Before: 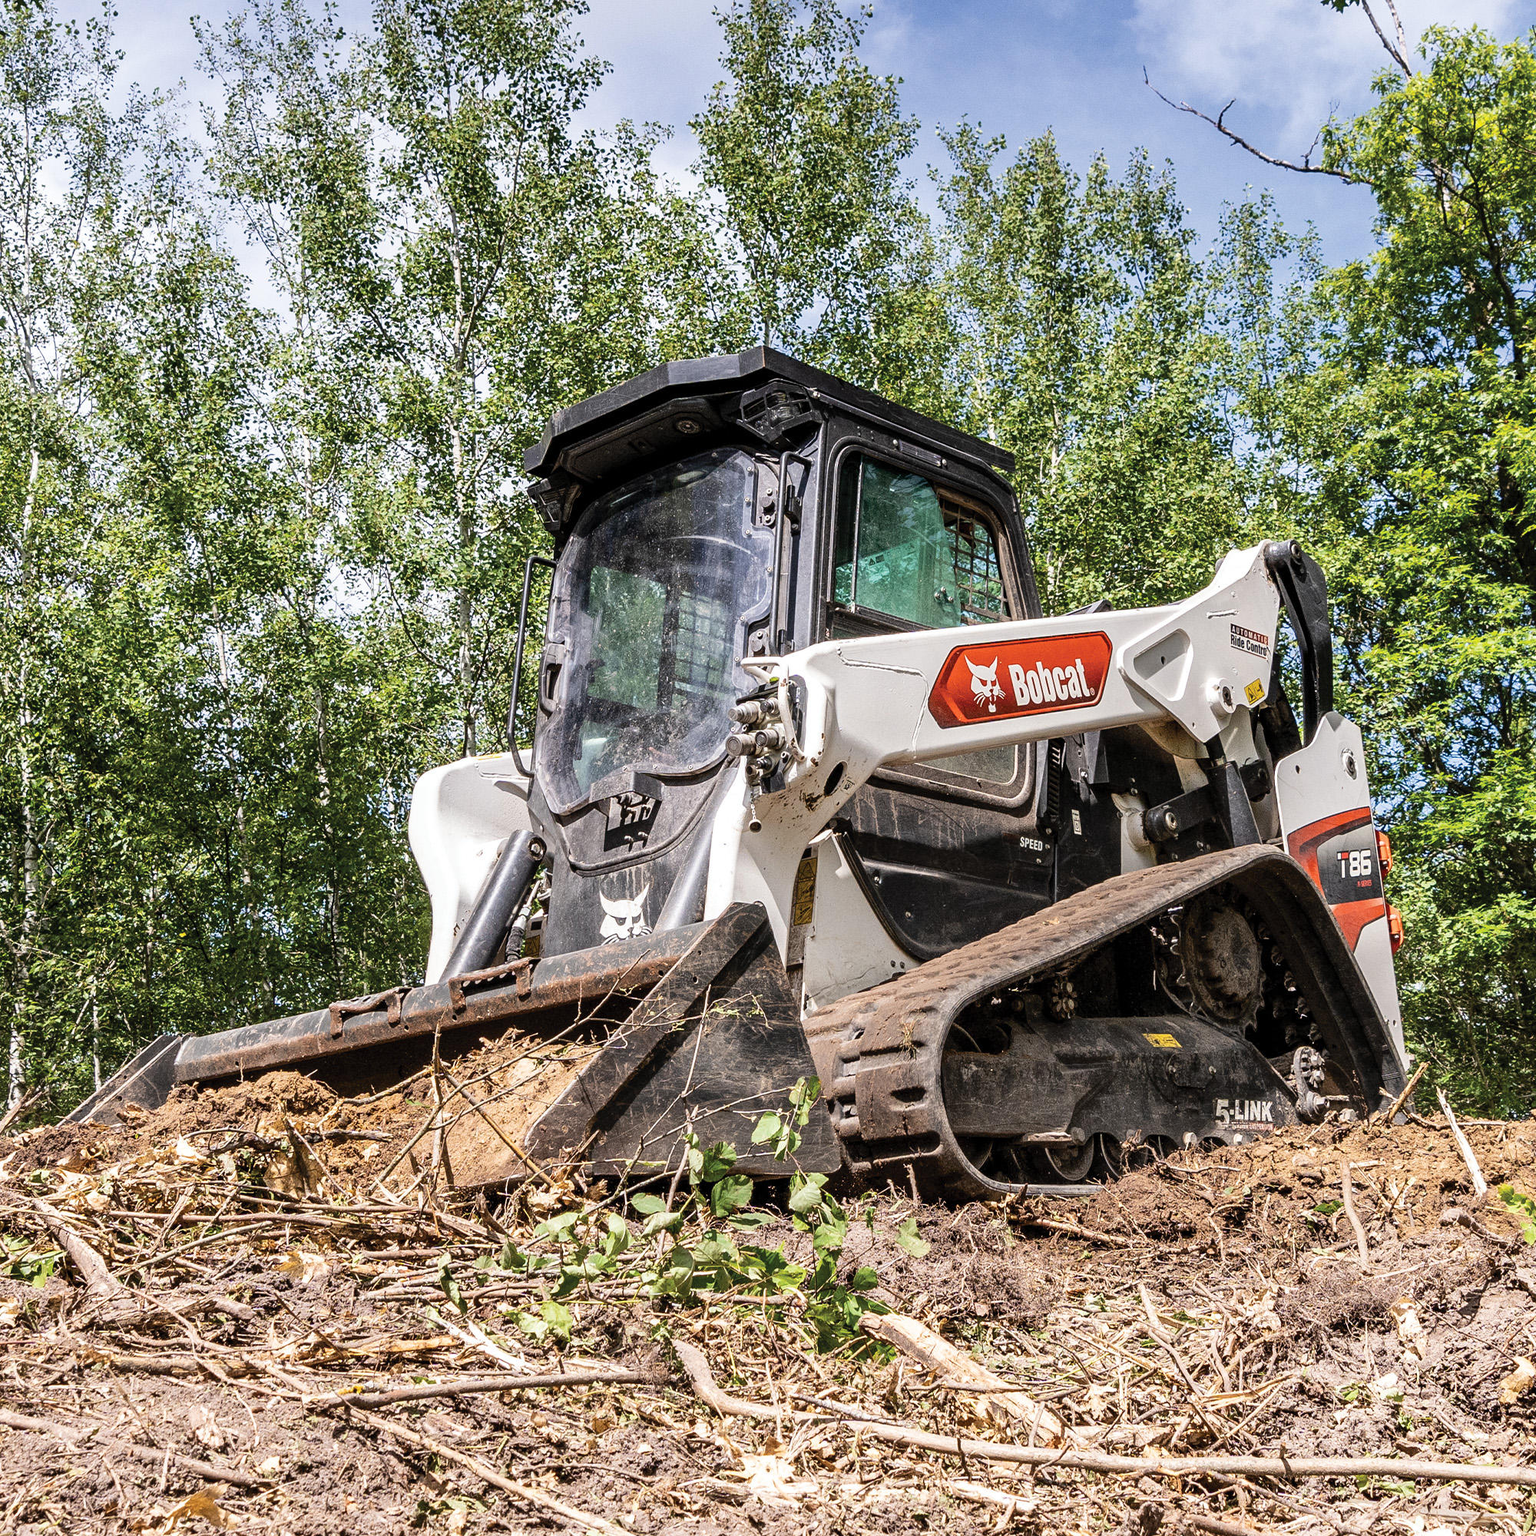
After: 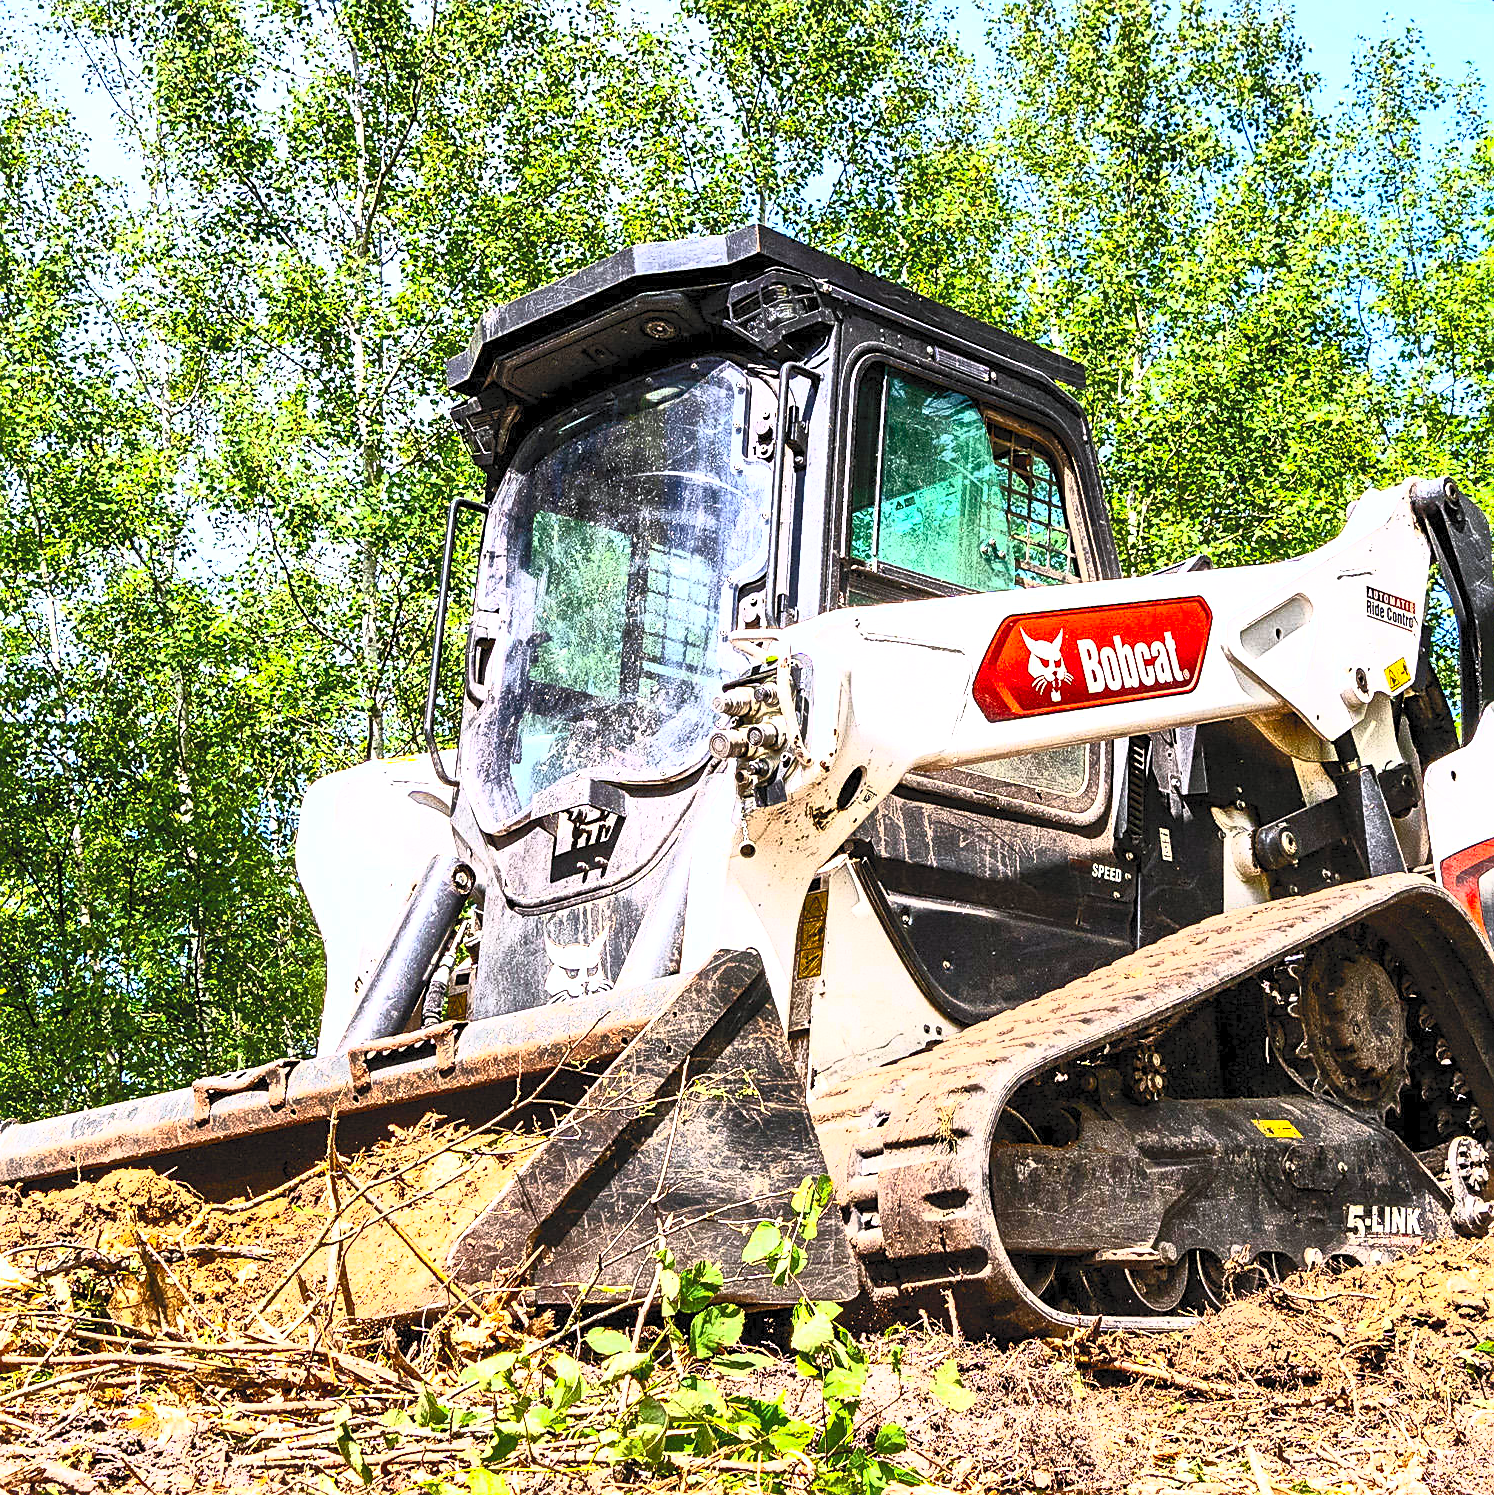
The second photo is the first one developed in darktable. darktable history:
white balance: red 0.988, blue 1.017
local contrast: mode bilateral grid, contrast 20, coarseness 50, detail 132%, midtone range 0.2
color balance: mode lift, gamma, gain (sRGB)
contrast brightness saturation: contrast 1, brightness 1, saturation 1
crop and rotate: left 11.831%, top 11.346%, right 13.429%, bottom 13.899%
sharpen: on, module defaults
